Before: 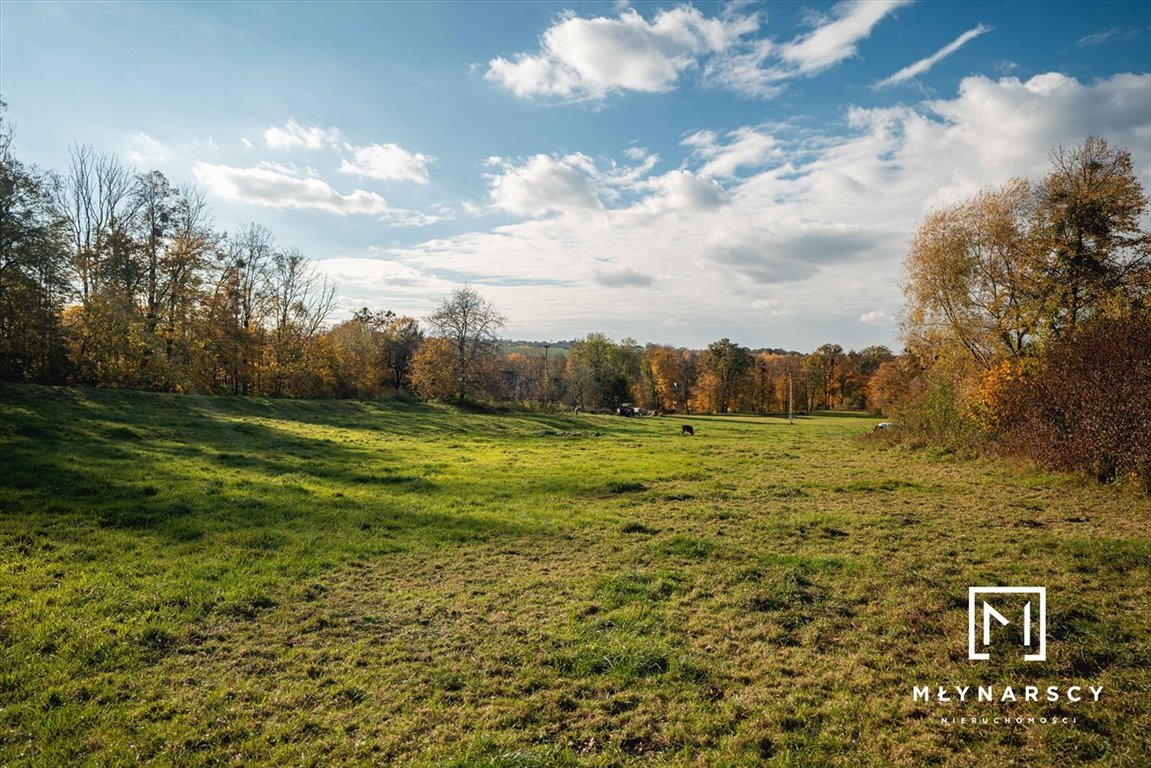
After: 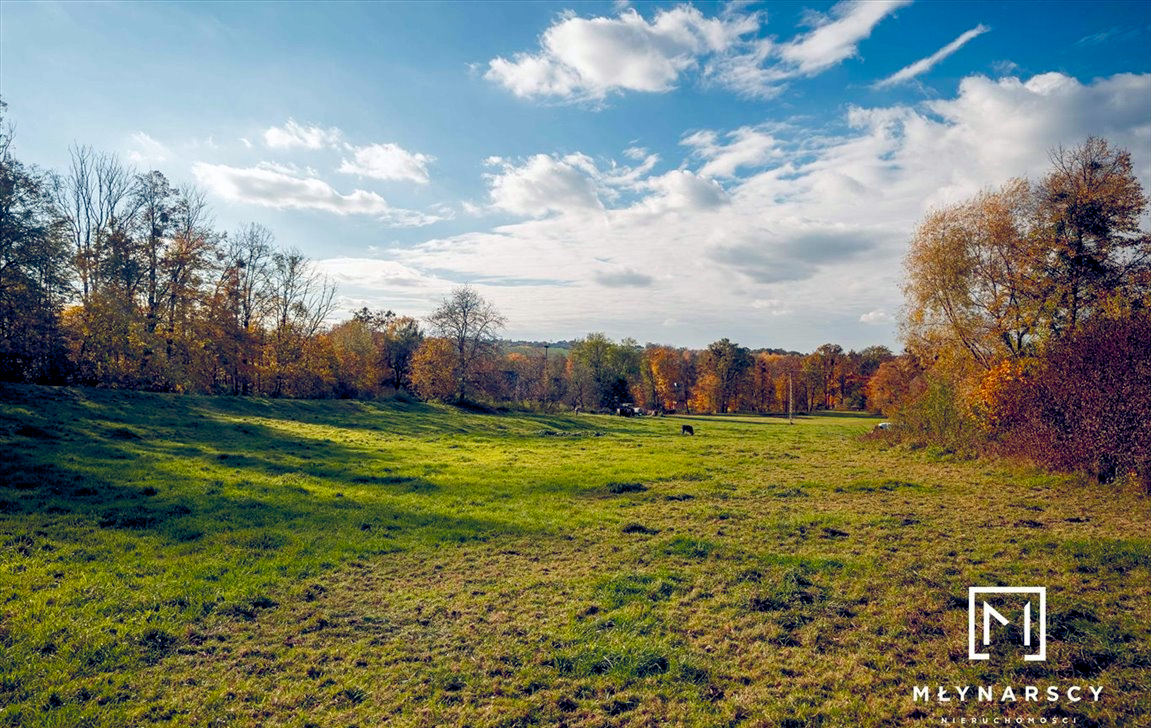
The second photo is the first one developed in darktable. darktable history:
crop and rotate: top 0.013%, bottom 5.133%
color balance rgb: global offset › luminance -0.297%, global offset › chroma 0.317%, global offset › hue 262.98°, perceptual saturation grading › global saturation 20%, perceptual saturation grading › highlights -14.207%, perceptual saturation grading › shadows 49.752%
